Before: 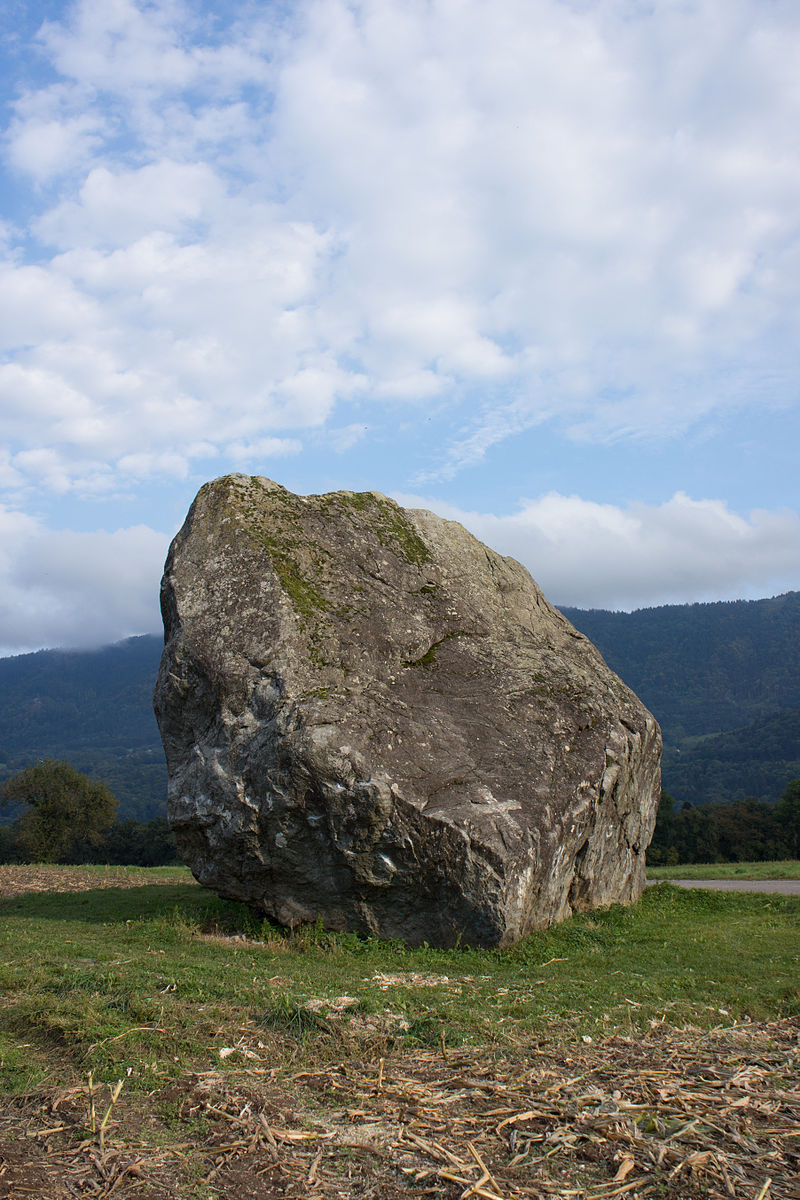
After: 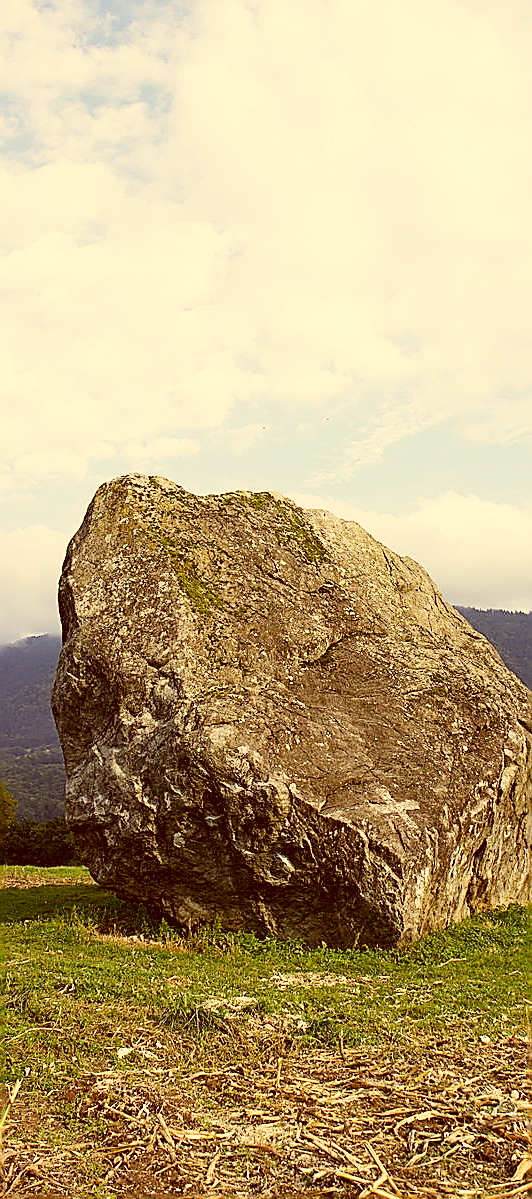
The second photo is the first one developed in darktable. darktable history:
base curve: curves: ch0 [(0, 0) (0.005, 0.002) (0.15, 0.3) (0.4, 0.7) (0.75, 0.95) (1, 1)], preserve colors none
sharpen: radius 1.697, amount 1.286
crop and rotate: left 12.853%, right 20.525%
color correction: highlights a* 1.21, highlights b* 24.38, shadows a* 16.1, shadows b* 25.03
